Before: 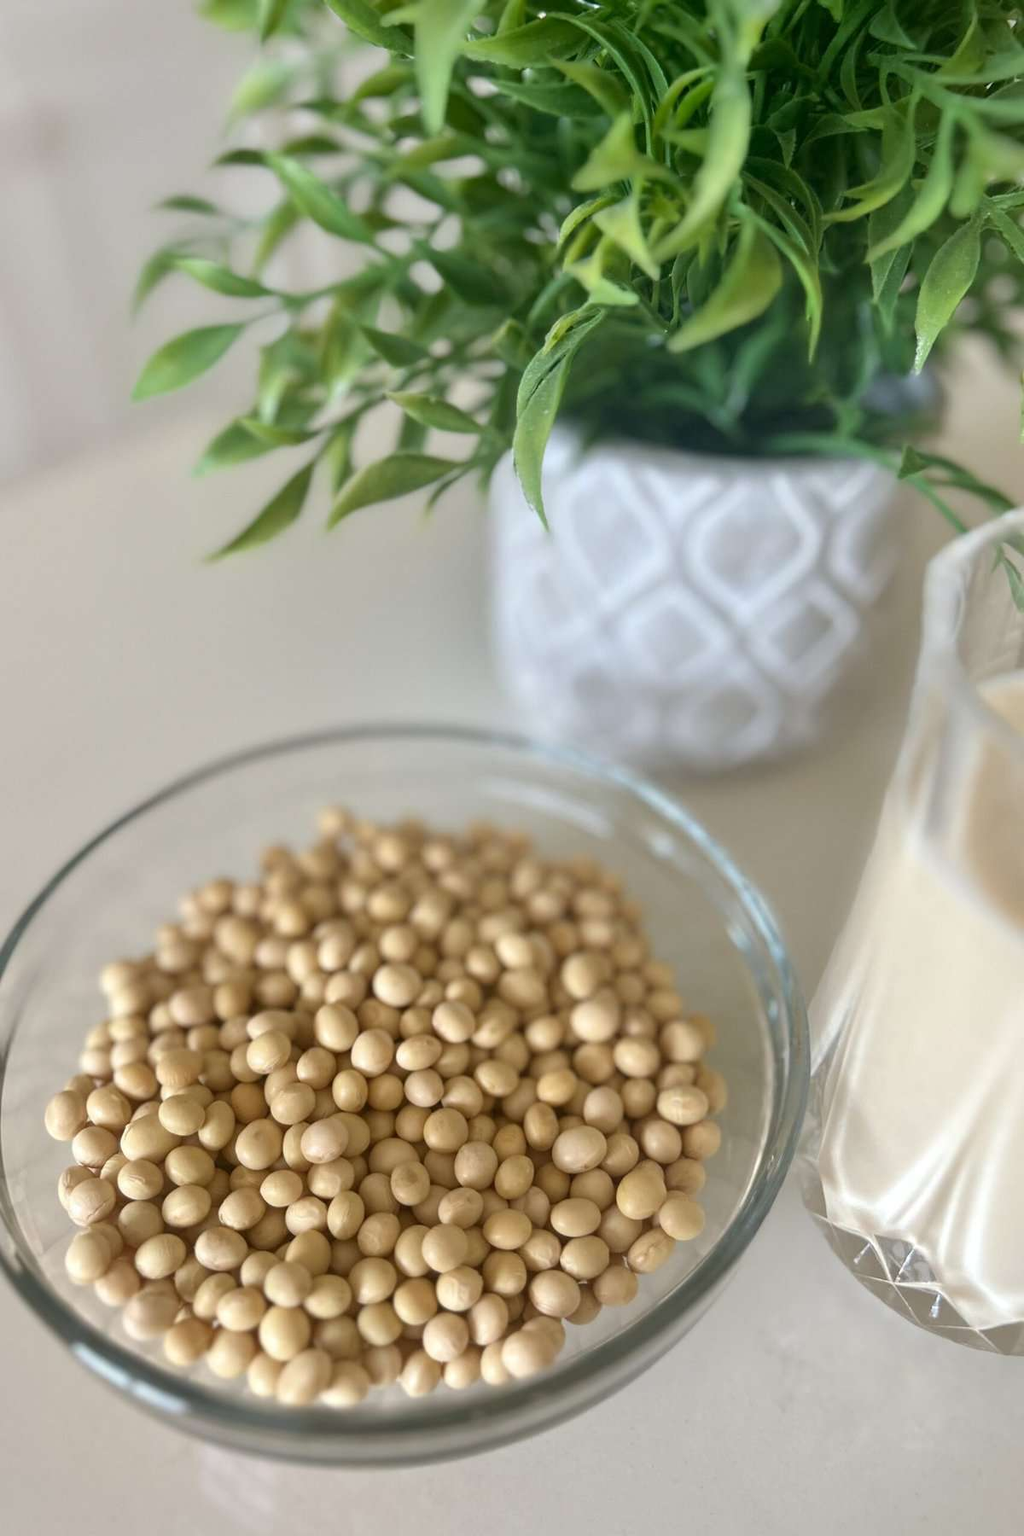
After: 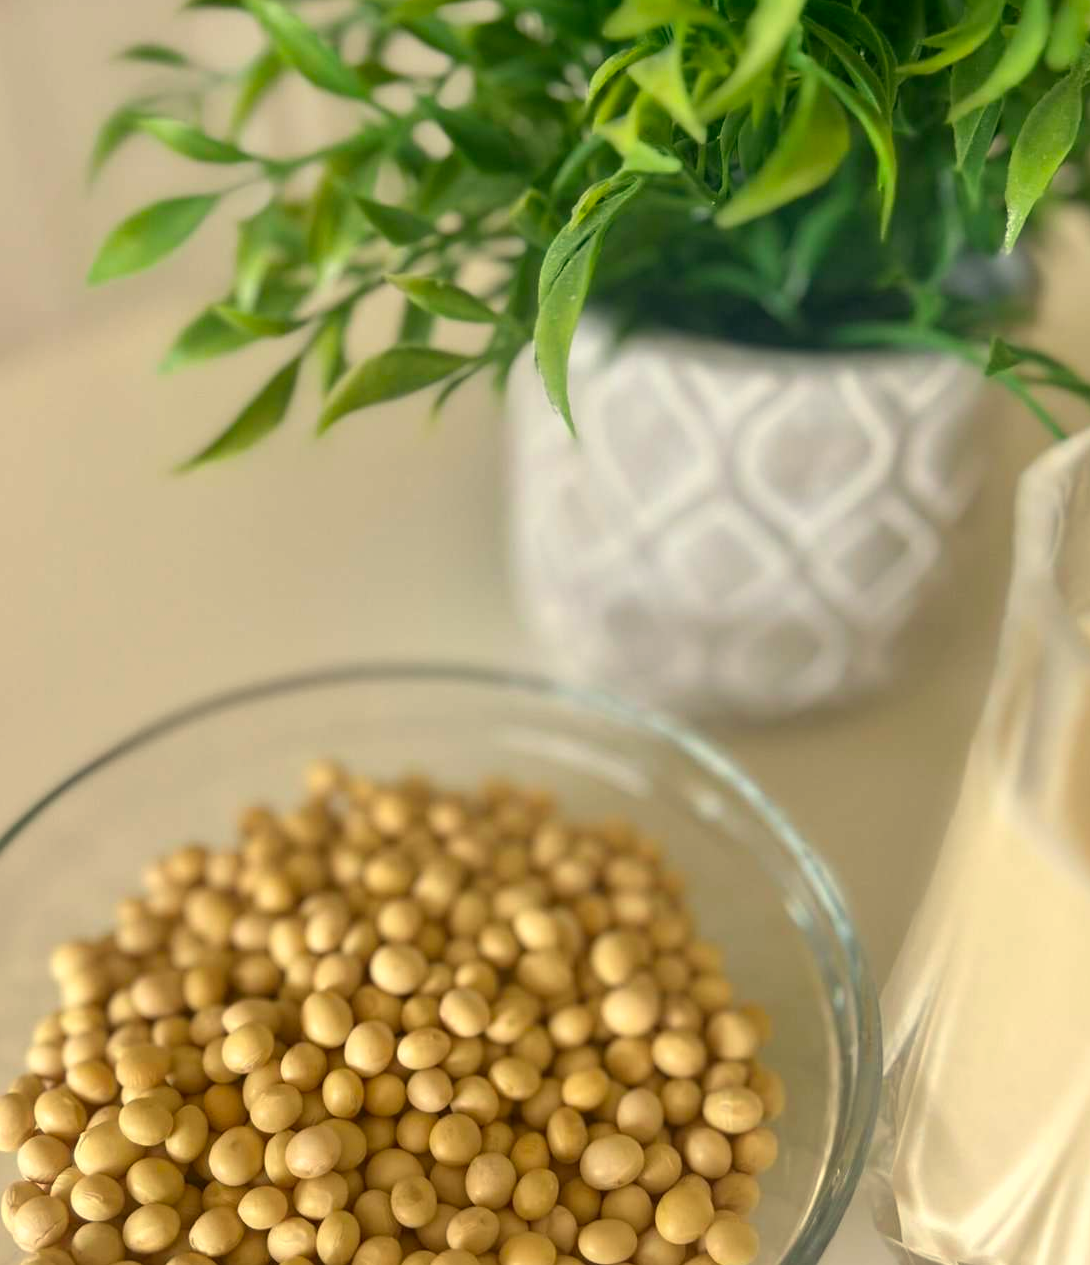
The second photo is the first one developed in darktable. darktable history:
crop: left 5.596%, top 10.314%, right 3.534%, bottom 19.395%
color correction: highlights a* 2.72, highlights b* 22.8
